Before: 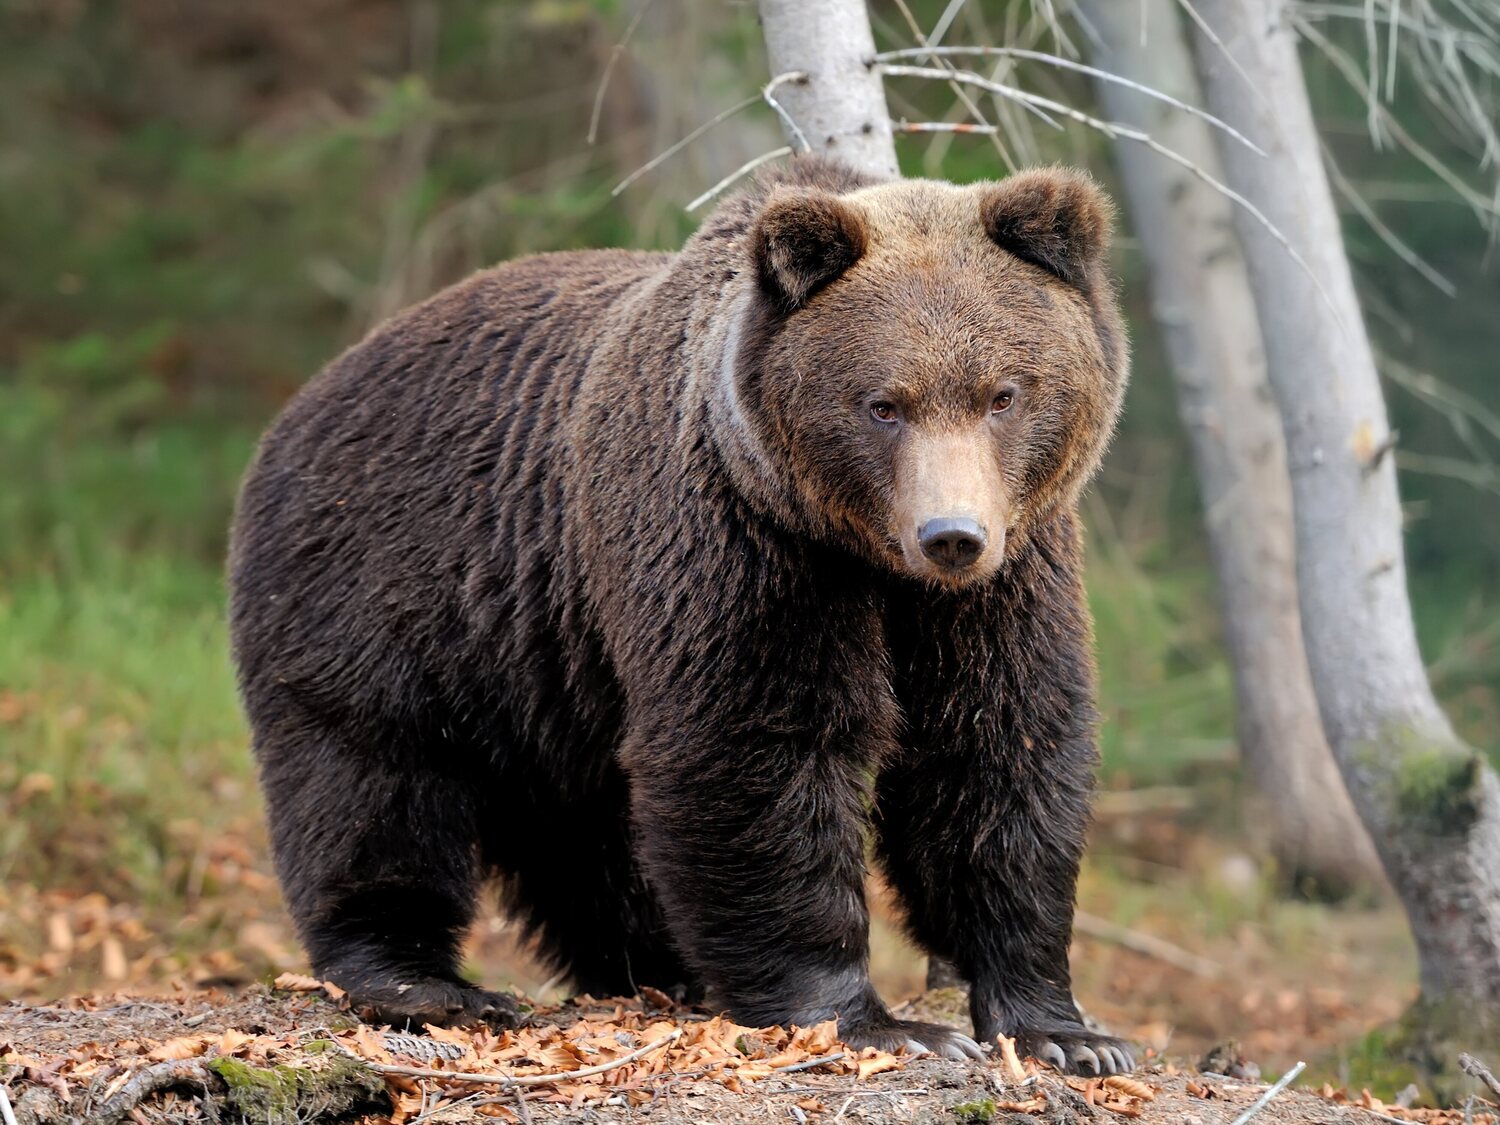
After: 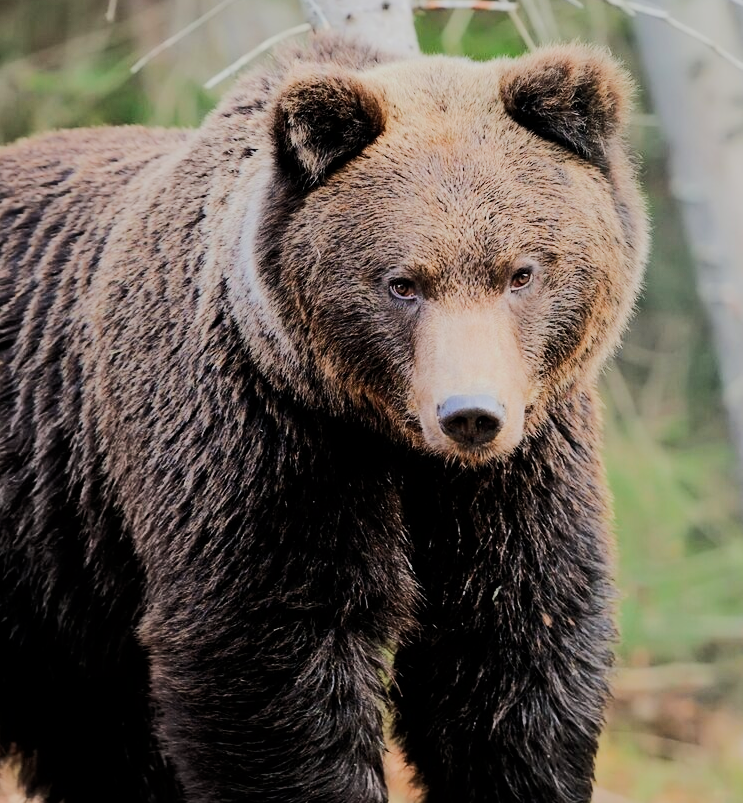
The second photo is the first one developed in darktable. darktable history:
rgb curve: curves: ch0 [(0, 0) (0.284, 0.292) (0.505, 0.644) (1, 1)], compensate middle gray true
filmic rgb: black relative exposure -16 EV, white relative exposure 6.92 EV, hardness 4.7
crop: left 32.075%, top 10.976%, right 18.355%, bottom 17.596%
